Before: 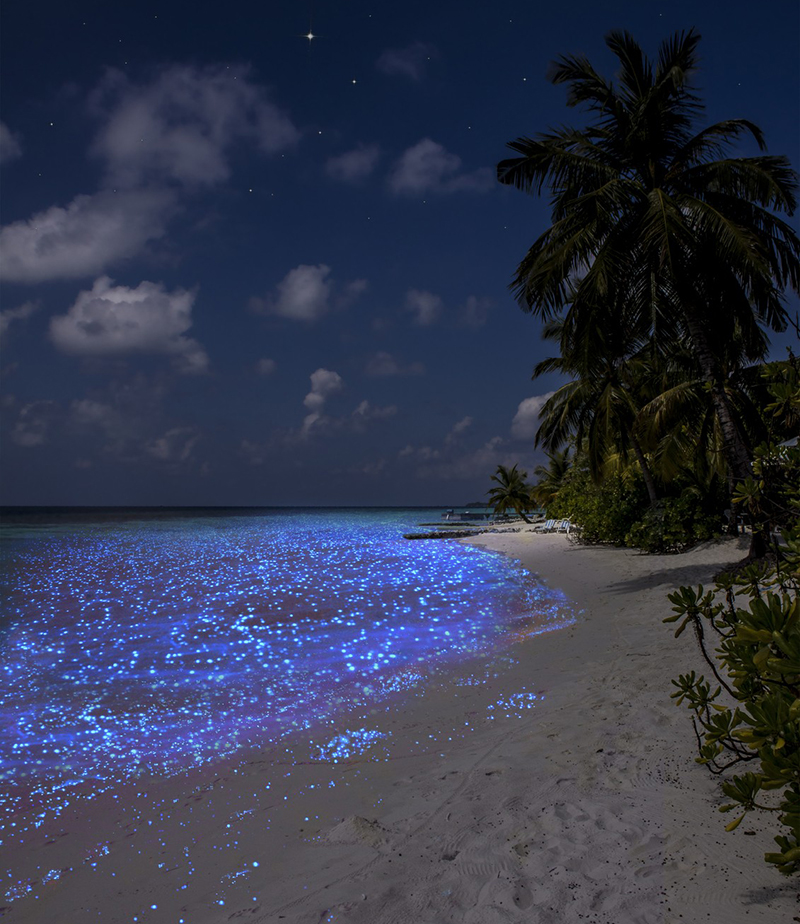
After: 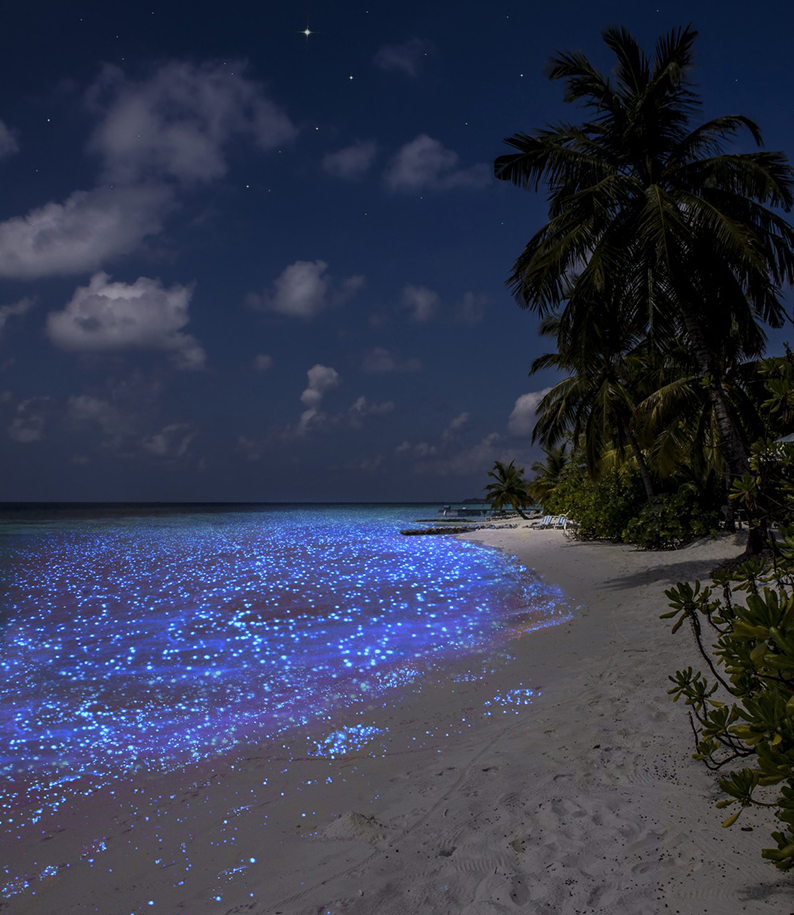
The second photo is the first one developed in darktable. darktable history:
crop: left 0.434%, top 0.485%, right 0.244%, bottom 0.386%
contrast brightness saturation: contrast 0.05
shadows and highlights: shadows 12, white point adjustment 1.2, soften with gaussian
